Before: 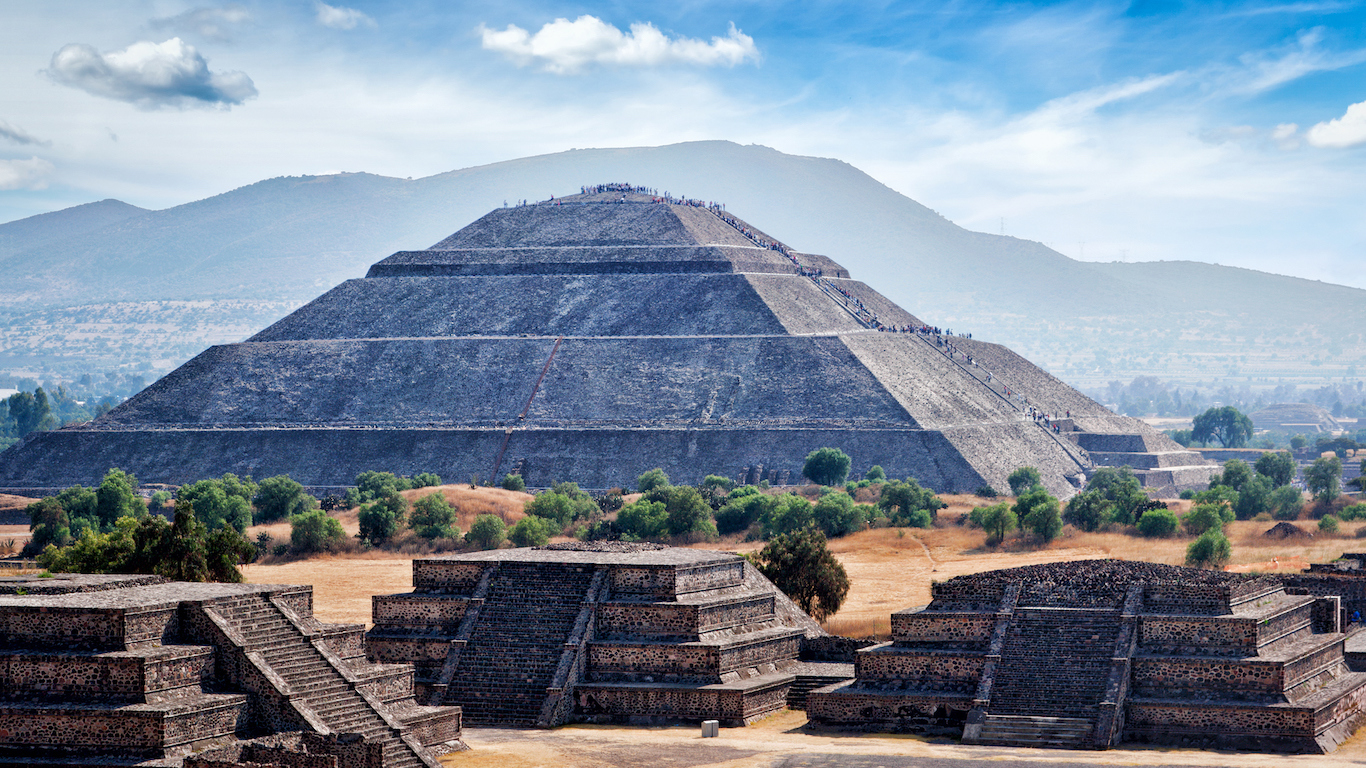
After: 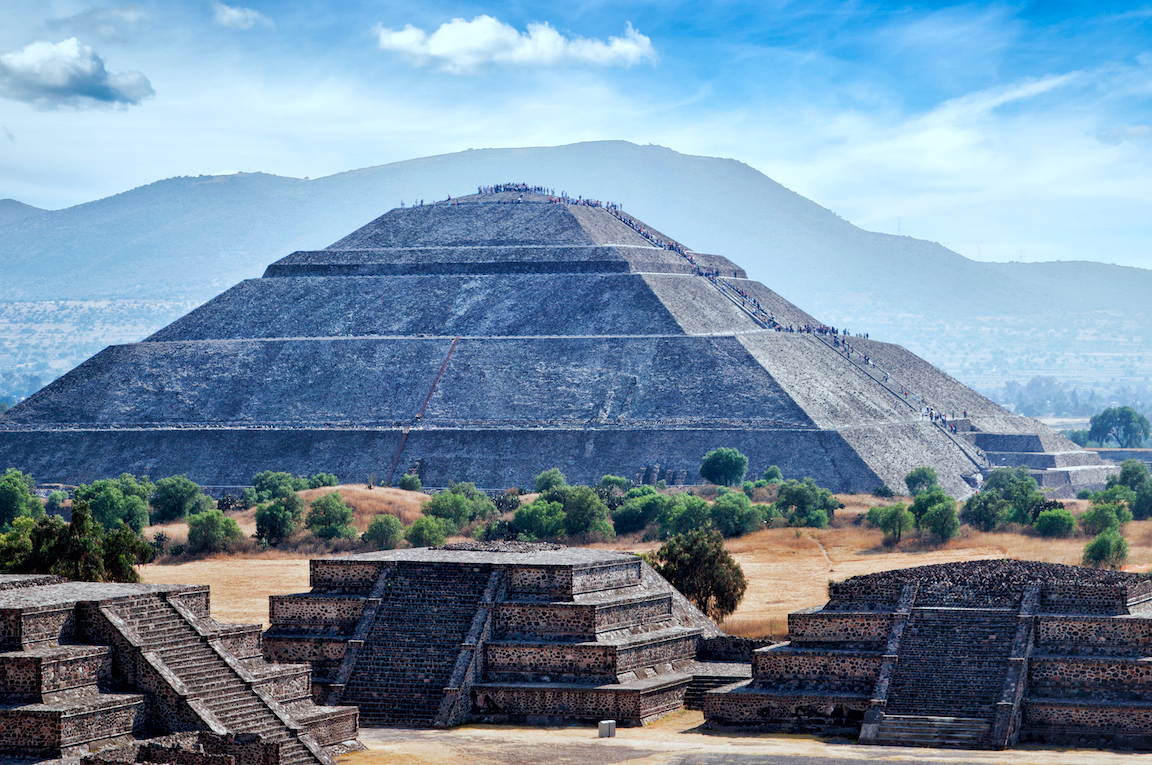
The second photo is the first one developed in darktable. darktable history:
color calibration: illuminant Planckian (black body), adaptation linear Bradford (ICC v4), x 0.364, y 0.367, temperature 4417.56 K, saturation algorithm version 1 (2020)
crop: left 7.598%, right 7.873%
